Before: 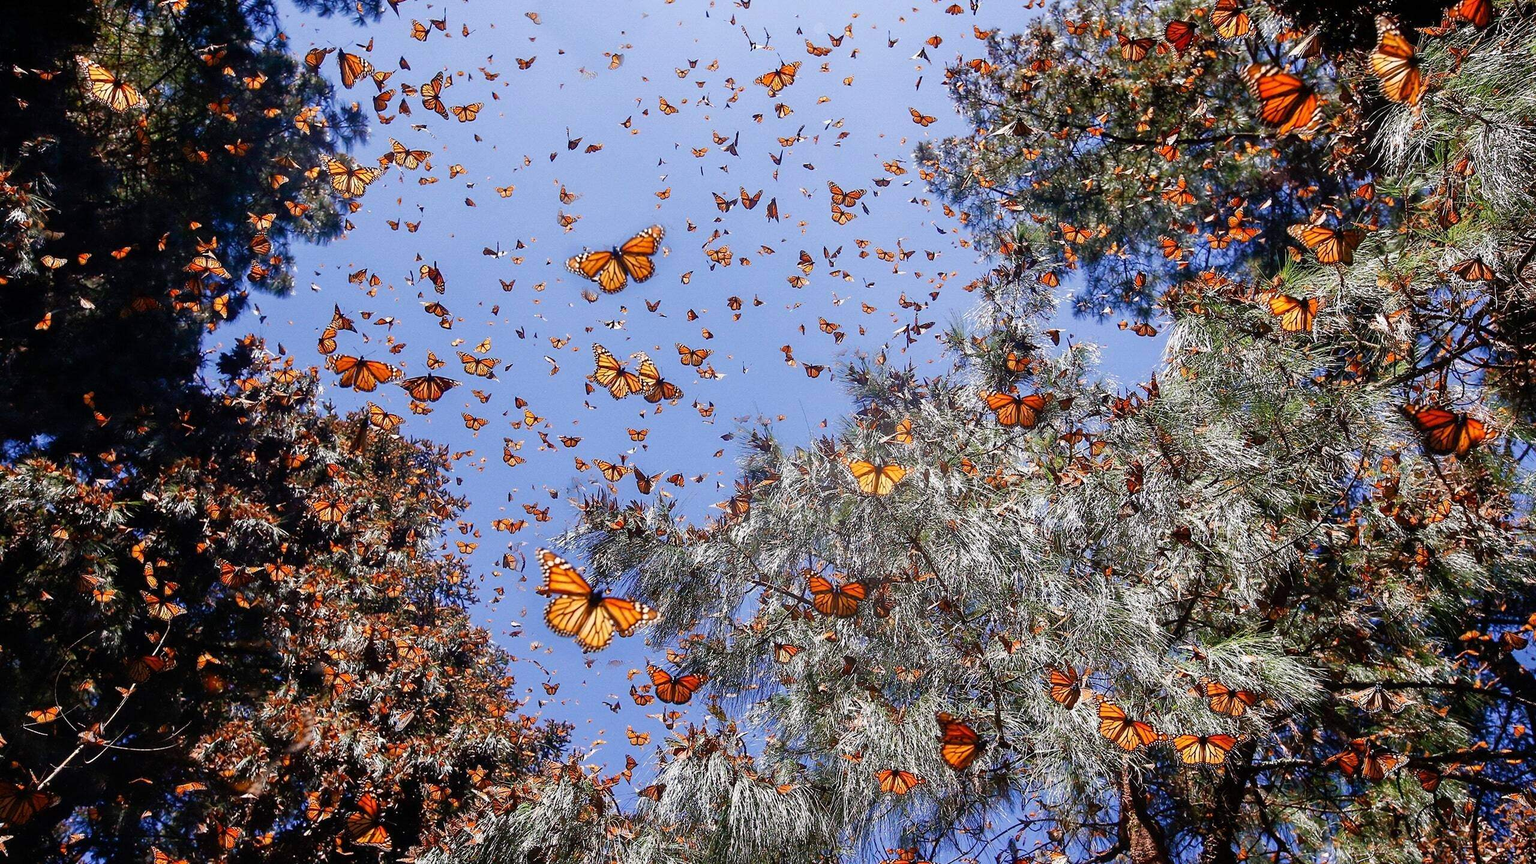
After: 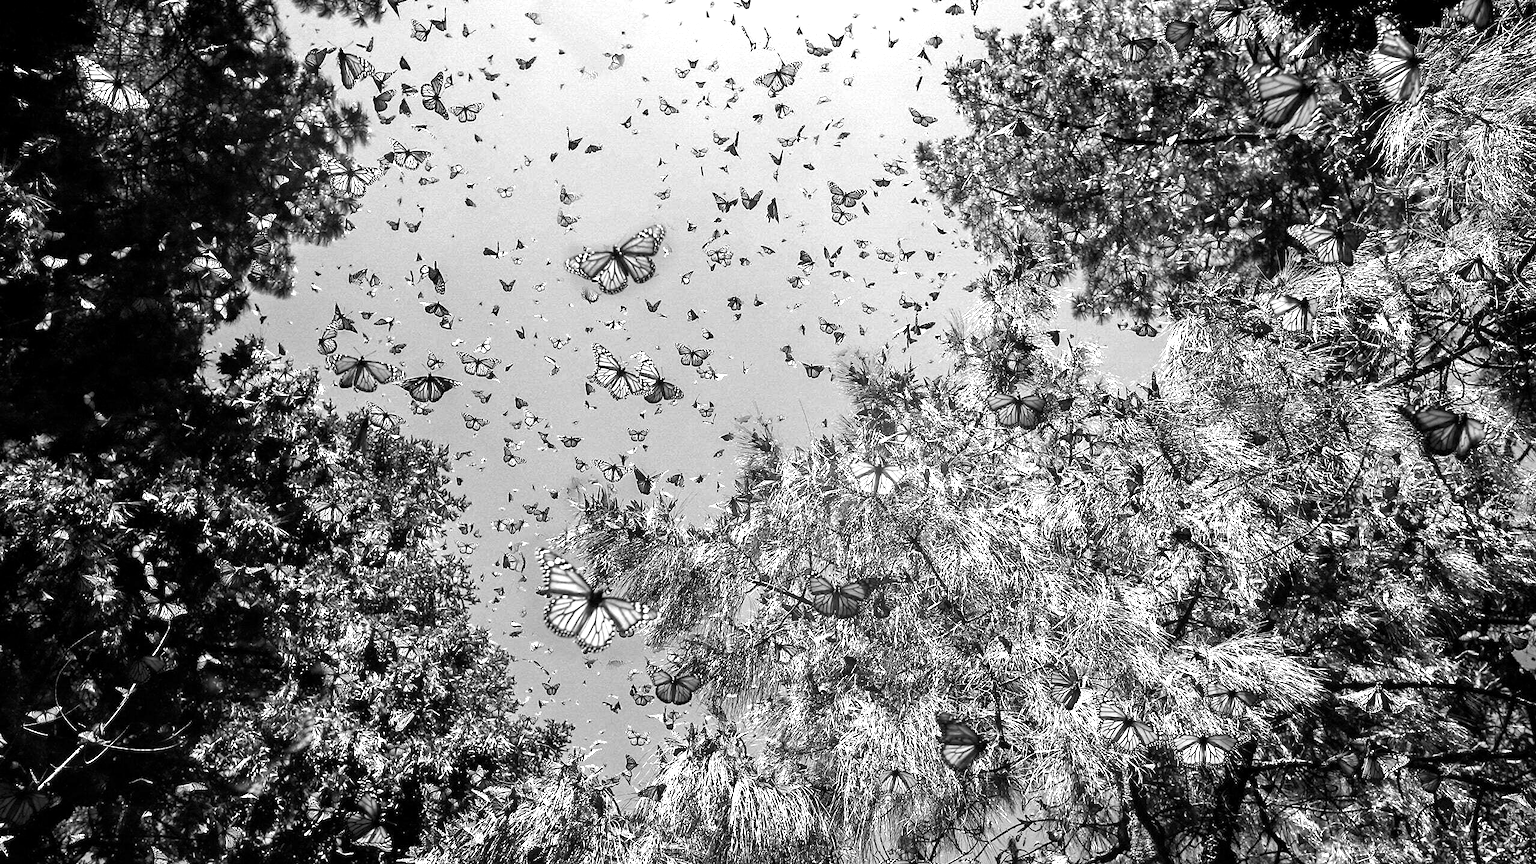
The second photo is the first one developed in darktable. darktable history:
exposure: black level correction 0.001, exposure 0.955 EV, compensate exposure bias true, compensate highlight preservation false
contrast brightness saturation: brightness -0.09
monochrome: a 32, b 64, size 2.3, highlights 1
haze removal: compatibility mode true, adaptive false
